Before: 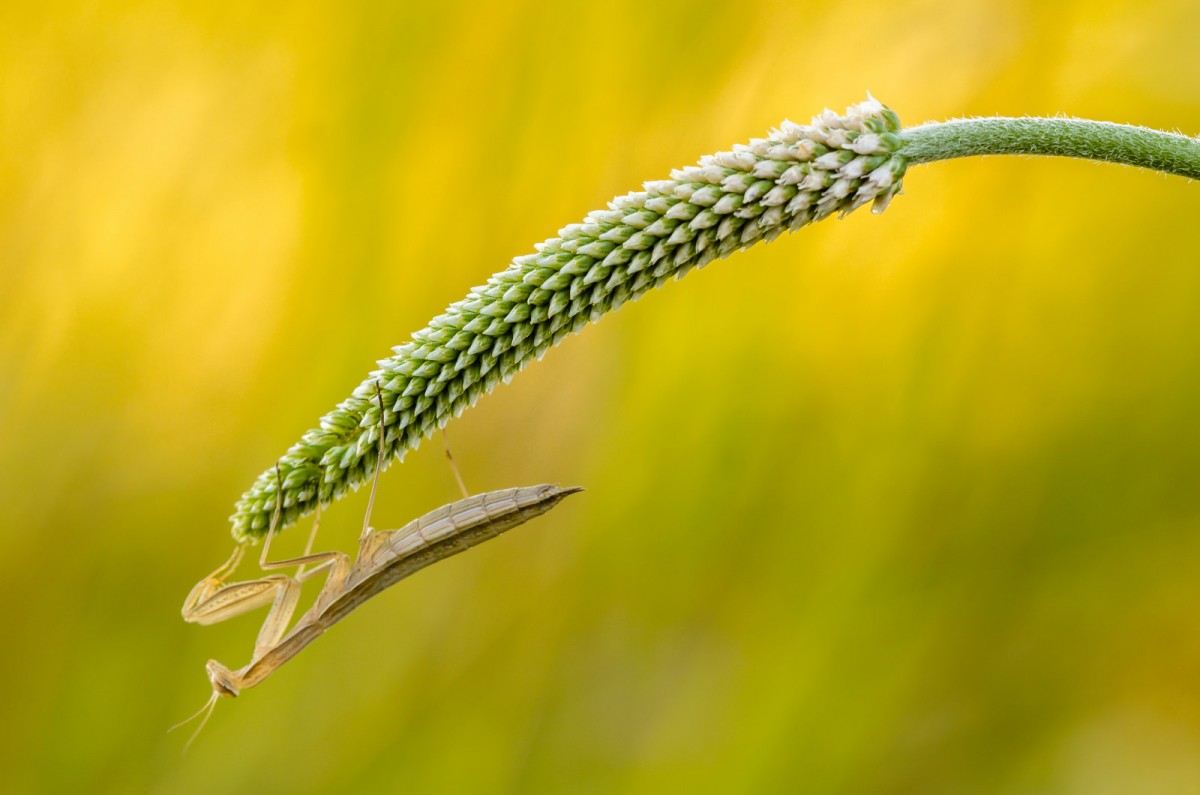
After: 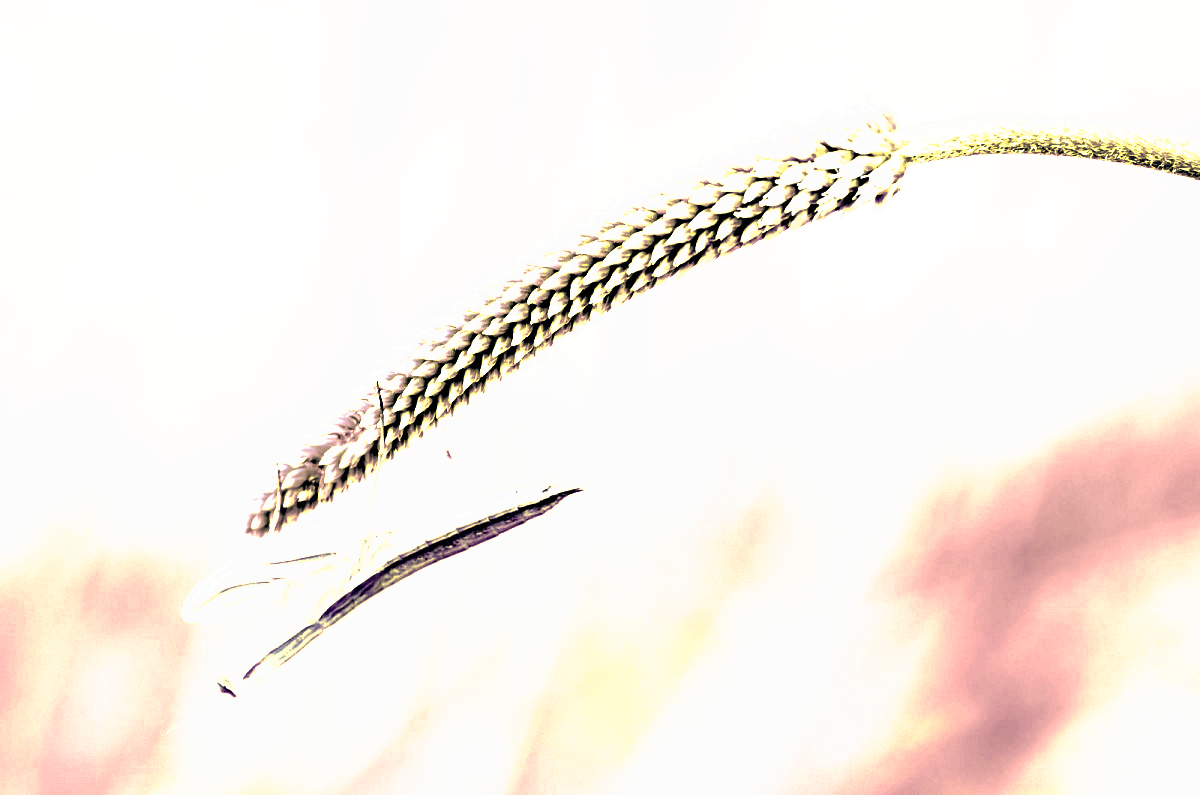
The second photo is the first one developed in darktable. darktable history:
tone curve: curves: ch0 [(0, 0) (0.003, 0.01) (0.011, 0.011) (0.025, 0.008) (0.044, 0.007) (0.069, 0.006) (0.1, 0.005) (0.136, 0.015) (0.177, 0.094) (0.224, 0.241) (0.277, 0.369) (0.335, 0.5) (0.399, 0.648) (0.468, 0.811) (0.543, 0.975) (0.623, 0.989) (0.709, 0.989) (0.801, 0.99) (0.898, 0.99) (1, 1)], preserve colors none
color look up table: target L [98.62, 100, 68.49, 69.52, 70.03, 96.54, 54.65, 70.62, 97.06, 97.02, 38.68, 28.72, 21.38, 0.194, 200.09, 100.34, 99.11, 68.49, 96.54, 100, 90.73, 97.19, 43.84, 23.27, 39.8, 46.6, 42.6, 29.96, 54.73, 100.34, 70.63, 69.98, 97.19, 31.56, 46.38, 38.15, 40.6, 43.19, 43.66, 17.92, 25.32, 13.89, 0.183, 12.87, 100, 55.12, 98.35, 64.85, 27.93], target a [-0.194, -0.097, -1.595, -1.27, 0.297, -2.838, -0.367, -2.577, -4.742, -4.943, -0.677, -1.169, -0.045, 0.069, 0, 0, -0.948, -1.595, -2.838, -0.097, -68.31, -0.264, 1.504, 4.409, 2.074, 0.614, 0.166, 1.104, -0.001, 0.001, -2.465, -0.067, -0.264, 5.388, -3.073, 1.278, 0.836, -0.121, -0.29, 3.292, -0.138, 0.707, 0, 0.493, -0.097, -0.158, -10.08, -37.19, -0.749], target b [2.414, 1.214, 23.03, 1.621, -1.061, 44.04, -0.12, 29, 72.61, 73.13, 3.166, 2.565, 1.043, -0.254, 0, 0, 0.739, 23.03, 44.04, 1.214, 63.9, 0.988, 3.559, 1.432, 4.012, 4.684, 4.864, 2.541, 0.01, -0.001, 27.14, 0.82, 0.988, 2.249, 4.426, 2.616, 3.983, 4.422, 2.762, 0.448, 1.997, 0.25, 0, 0.172, 1.214, 0.589, 78.05, 22.54, 2.161], num patches 49
